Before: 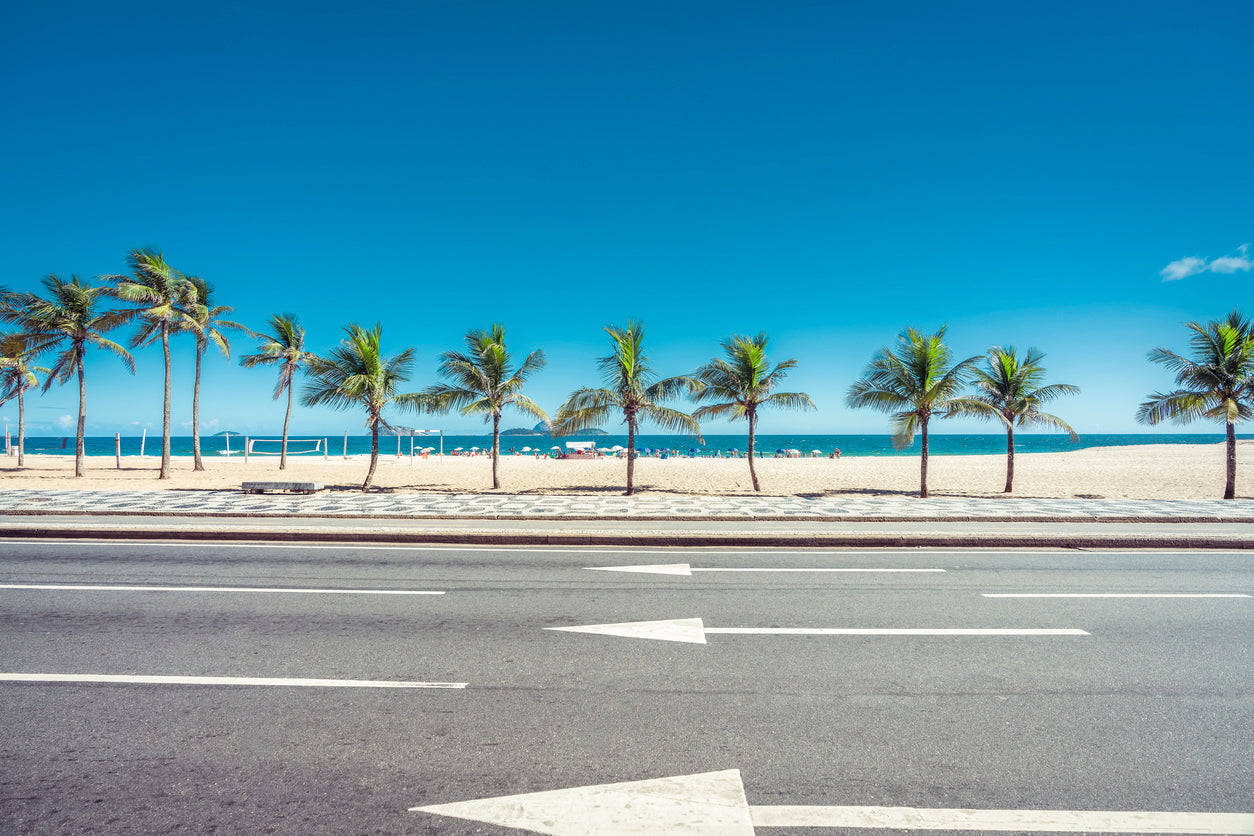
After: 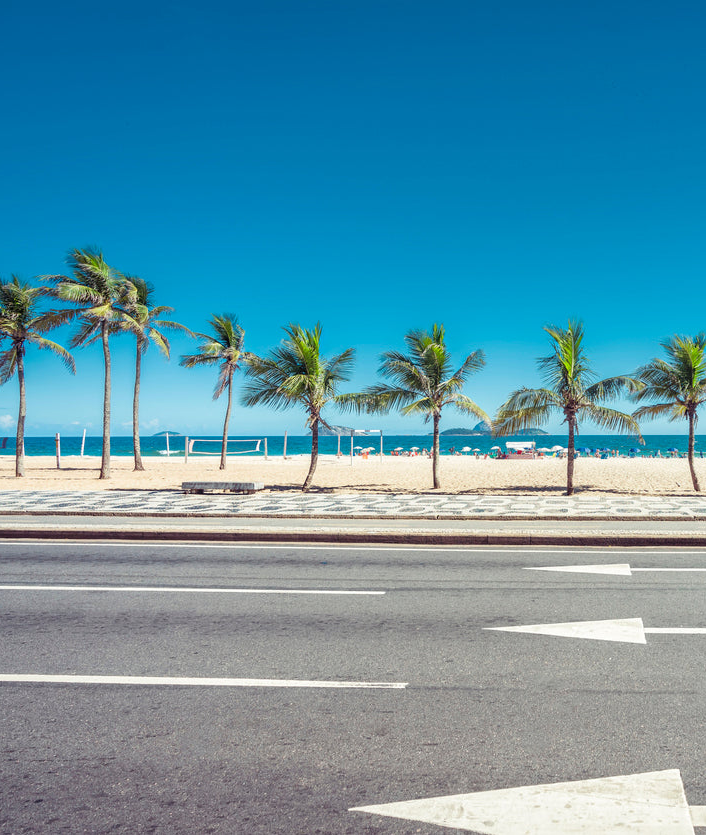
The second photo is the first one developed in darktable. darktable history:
crop: left 4.82%, right 38.842%
